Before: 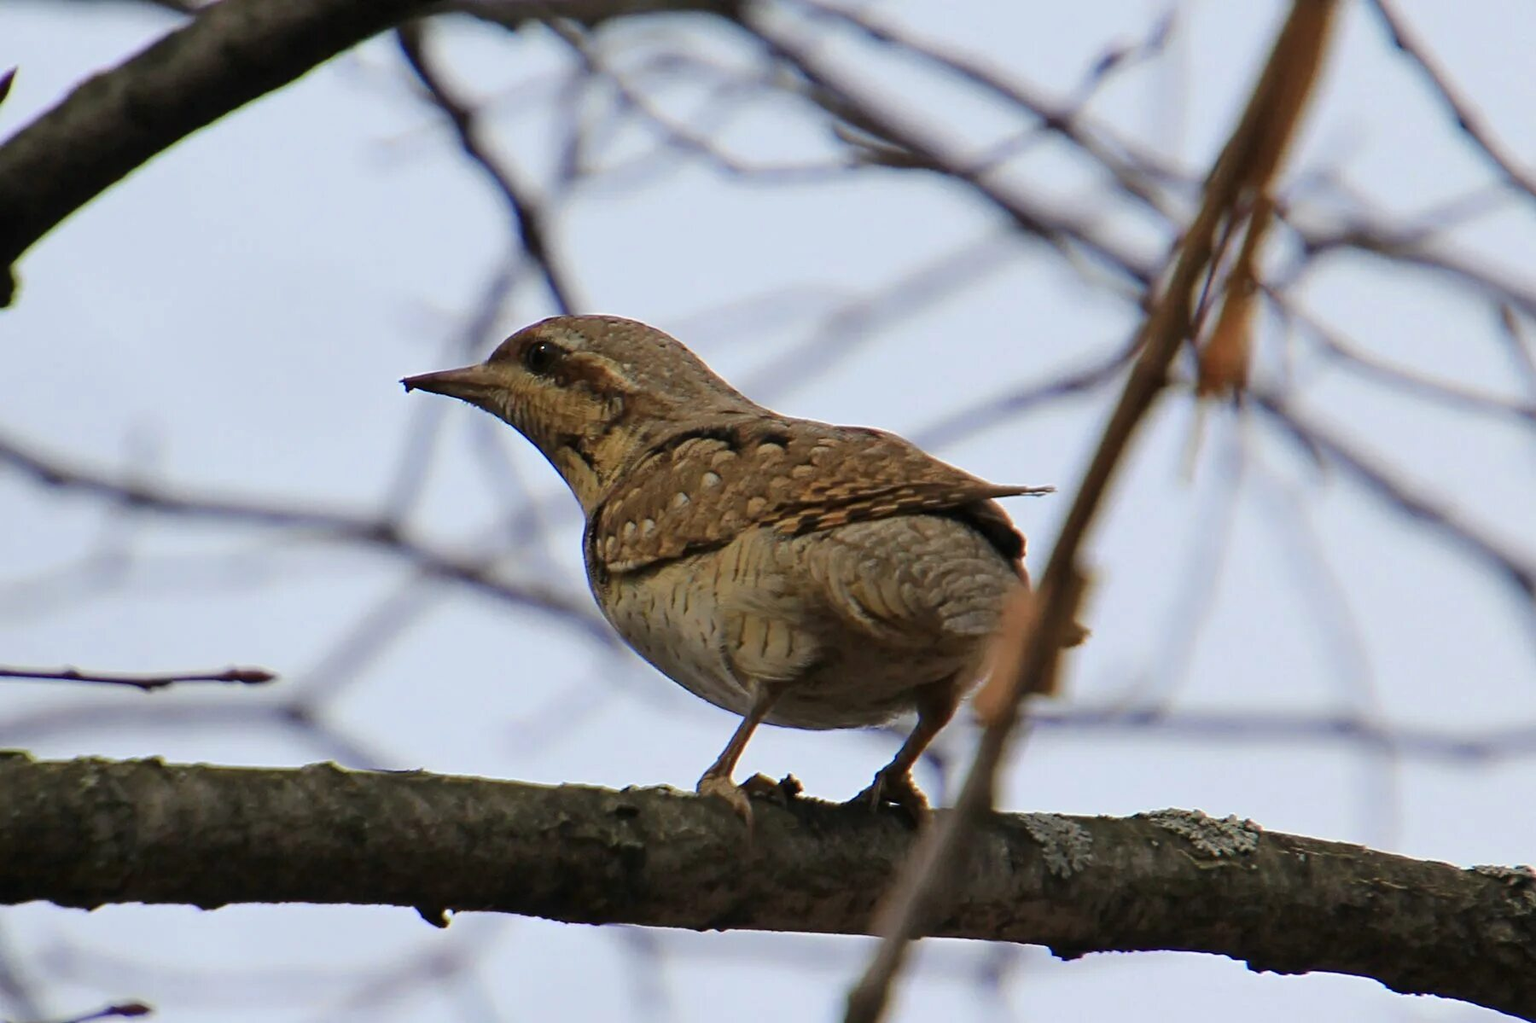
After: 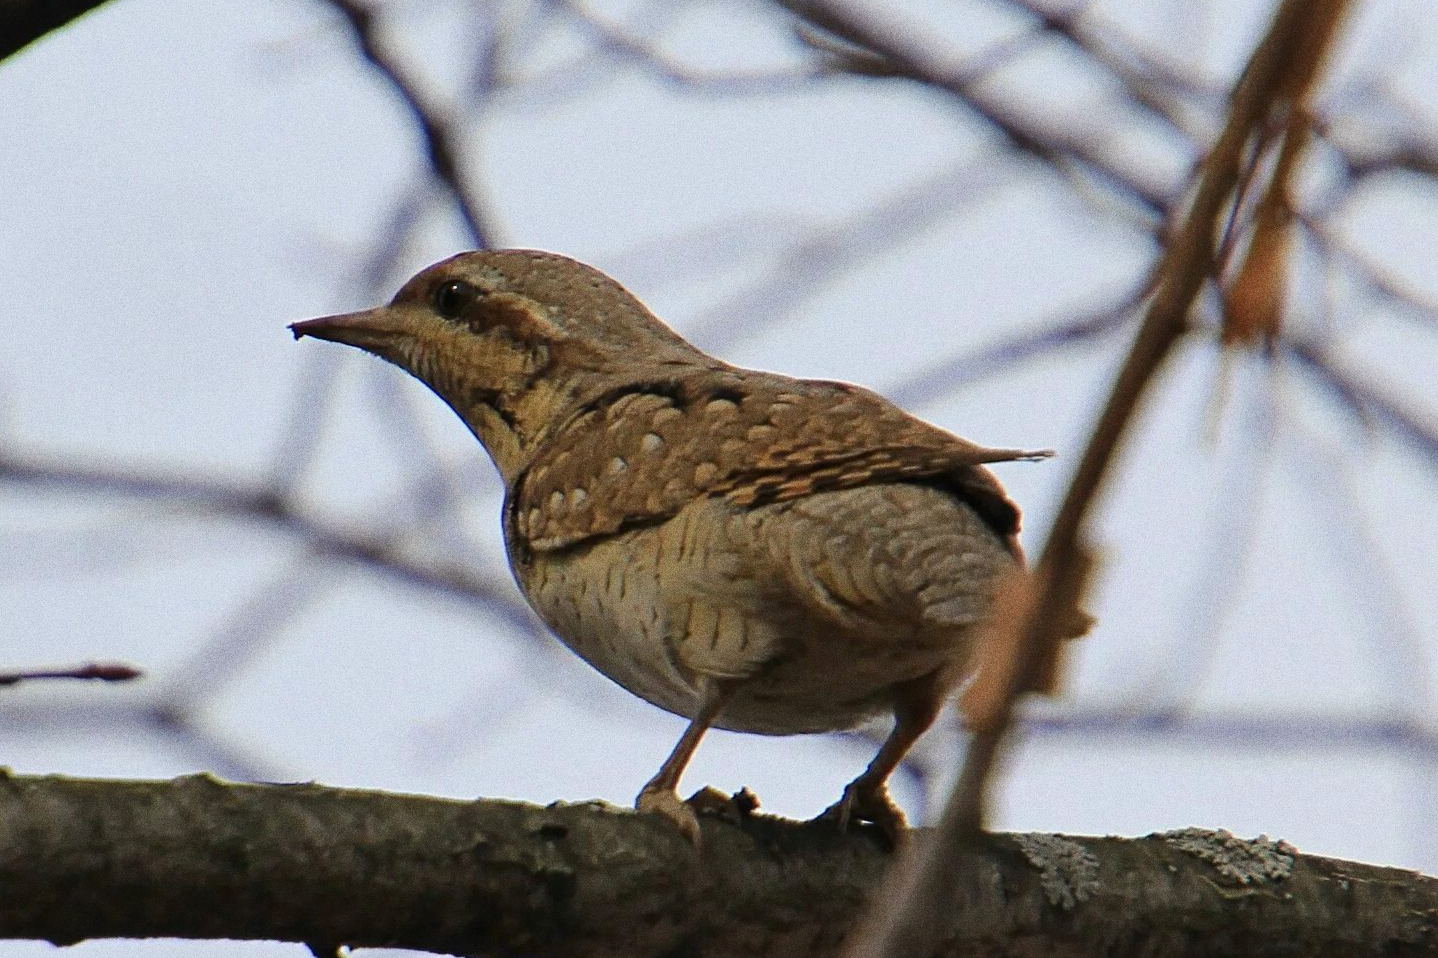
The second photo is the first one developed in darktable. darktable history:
grain: coarseness 0.09 ISO, strength 40%
white balance: red 1.009, blue 0.985
crop and rotate: left 10.071%, top 10.071%, right 10.02%, bottom 10.02%
